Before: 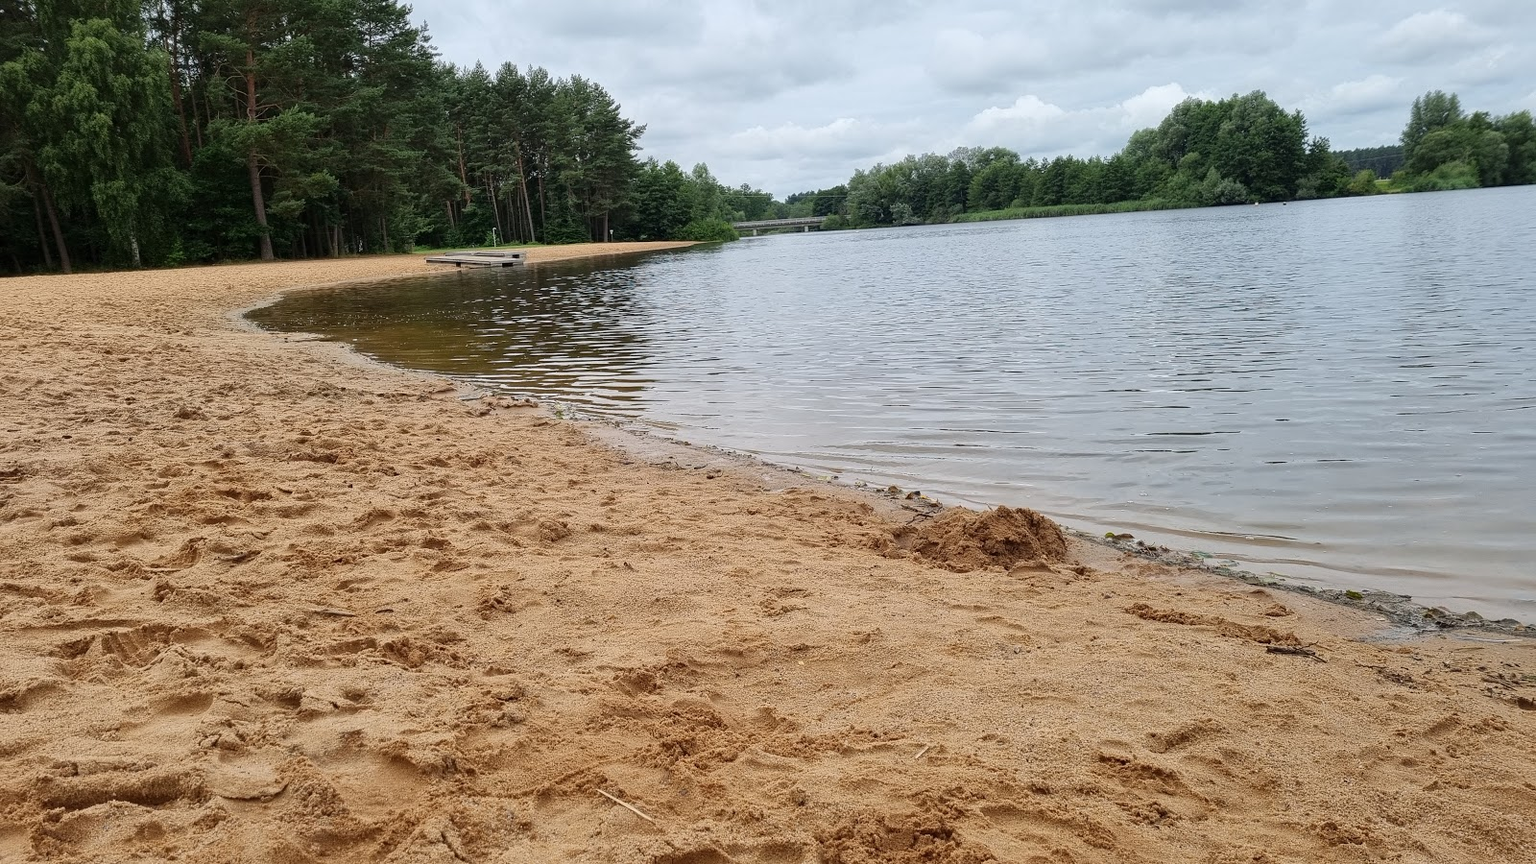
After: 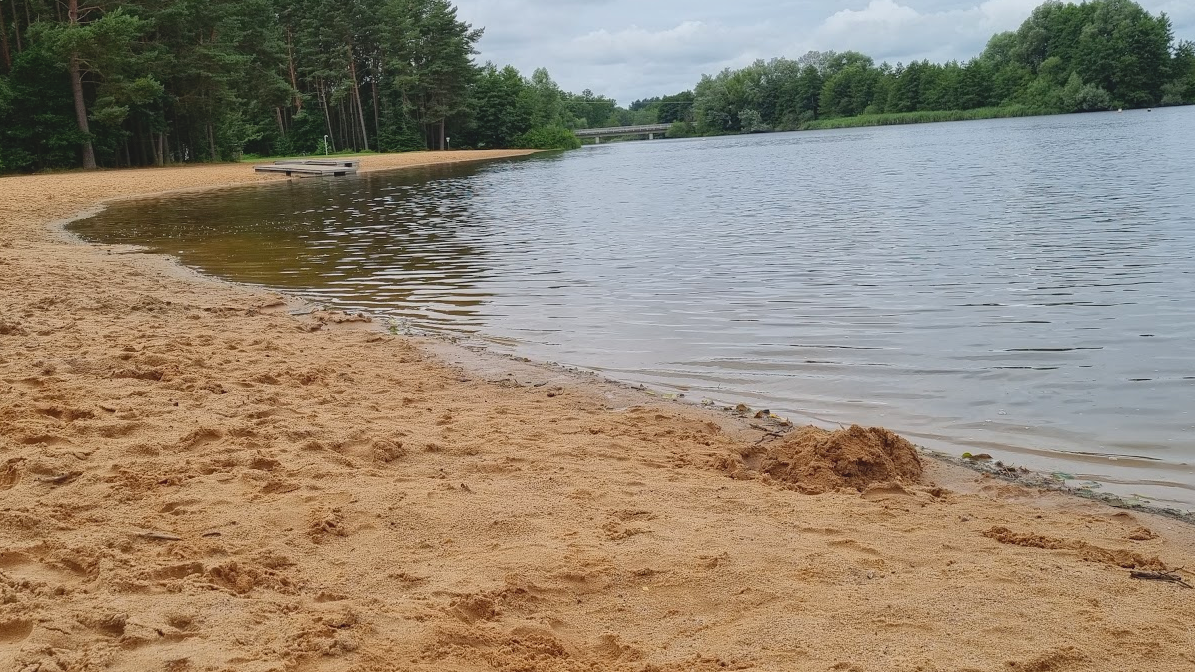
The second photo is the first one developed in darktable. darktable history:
crop and rotate: left 11.831%, top 11.346%, right 13.429%, bottom 13.899%
lowpass: radius 0.1, contrast 0.85, saturation 1.1, unbound 0
